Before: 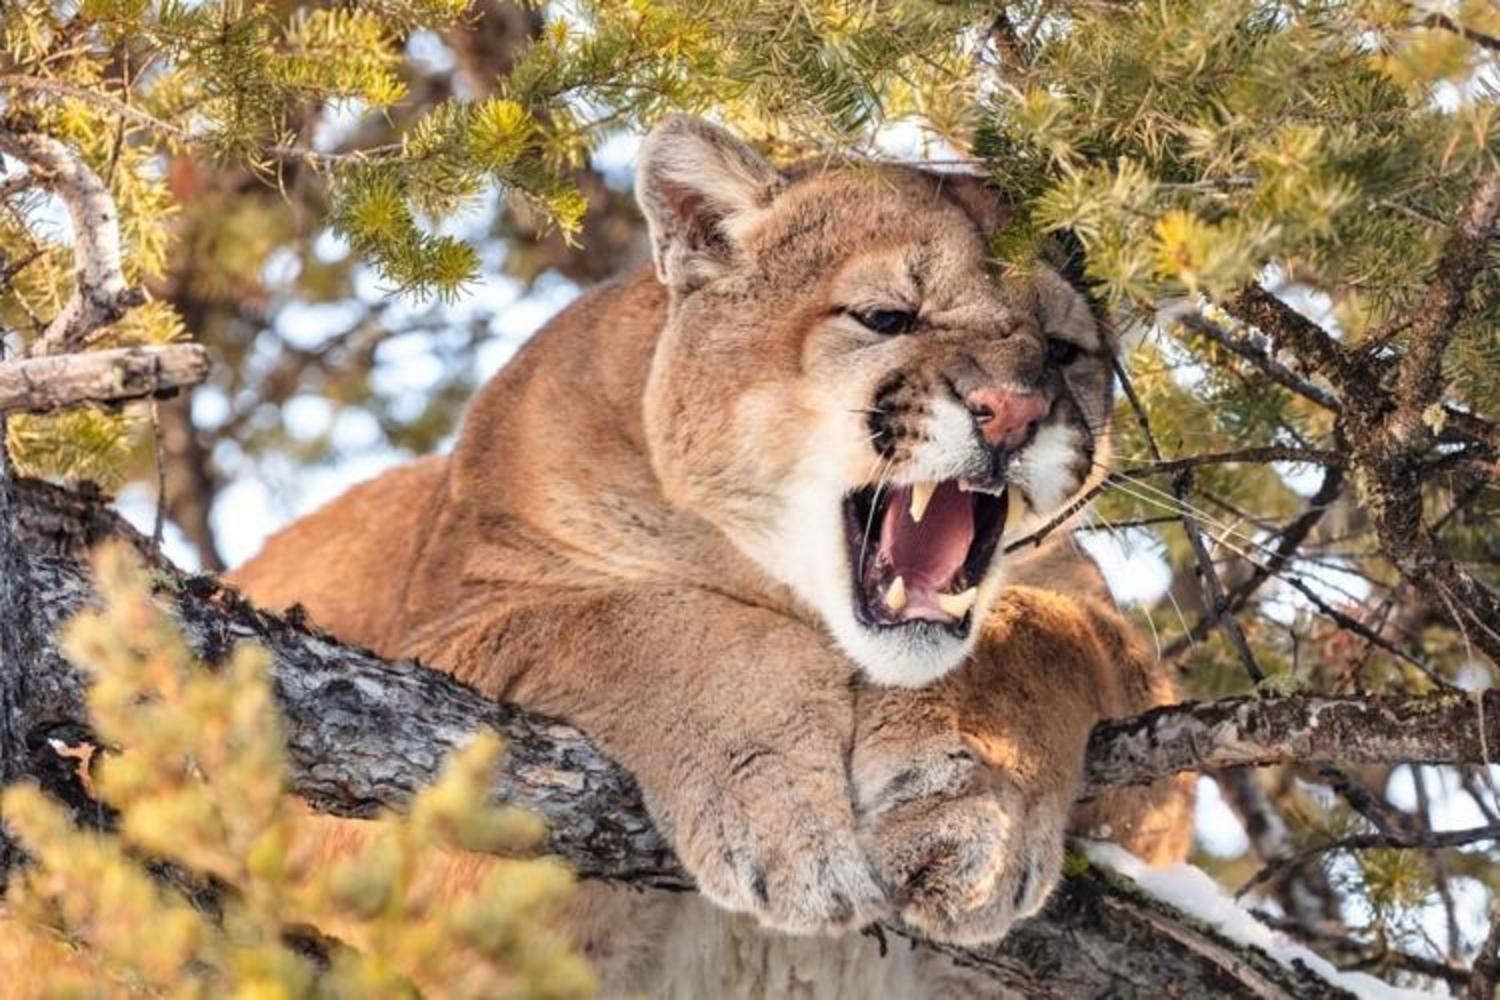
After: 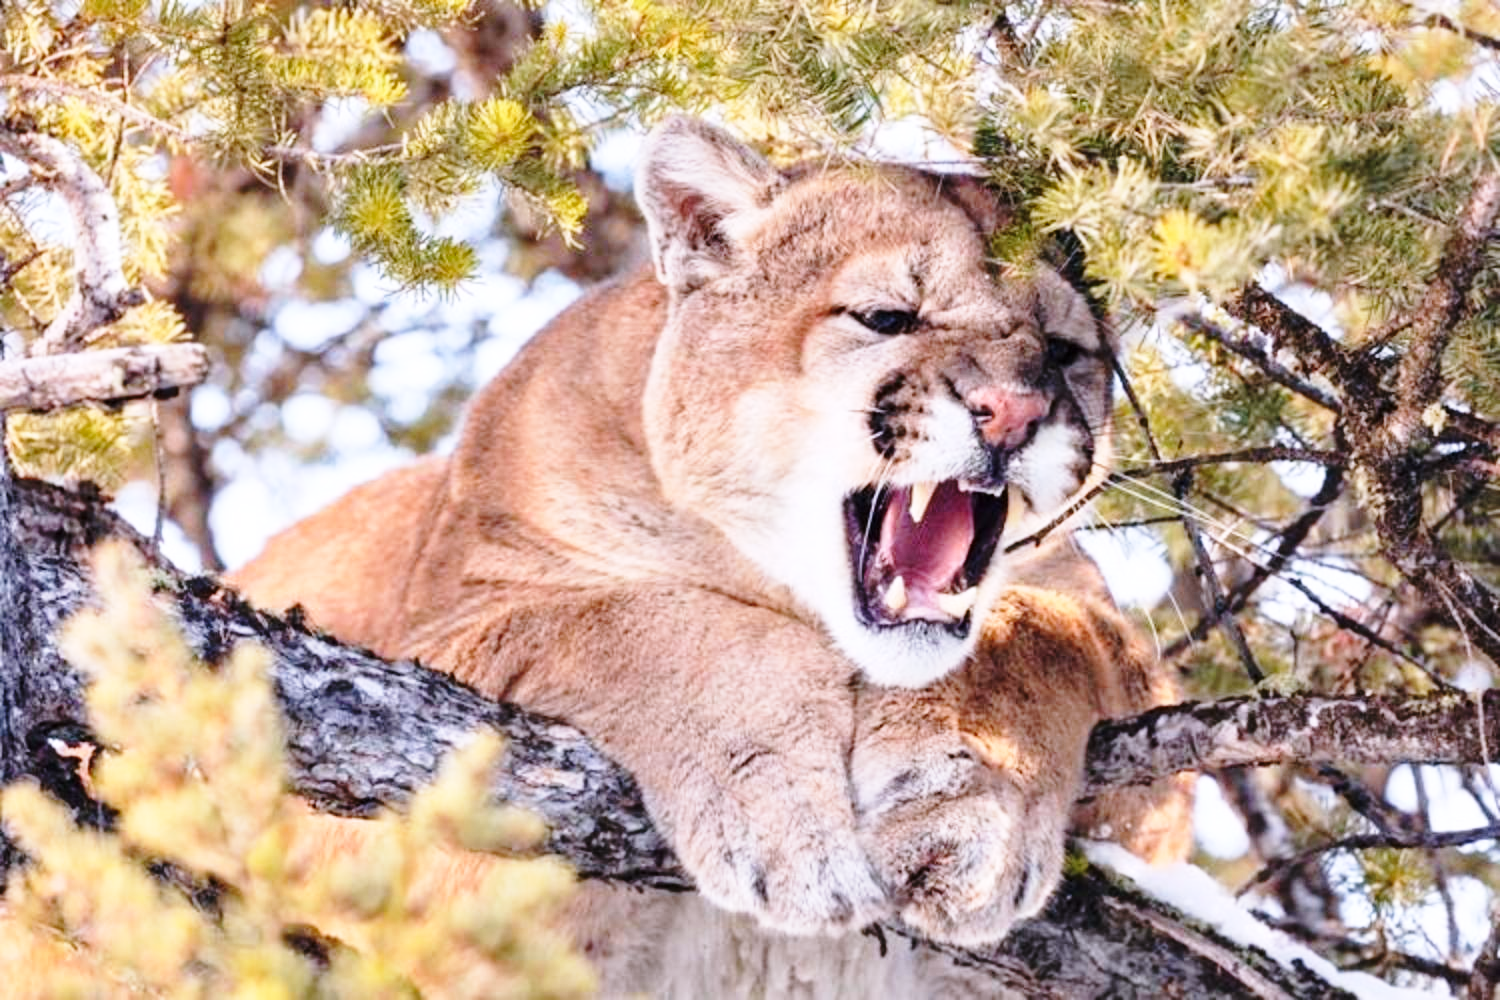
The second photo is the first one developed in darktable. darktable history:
base curve: curves: ch0 [(0, 0) (0.028, 0.03) (0.121, 0.232) (0.46, 0.748) (0.859, 0.968) (1, 1)], preserve colors none
color calibration: illuminant custom, x 0.363, y 0.385, temperature 4528.03 K
